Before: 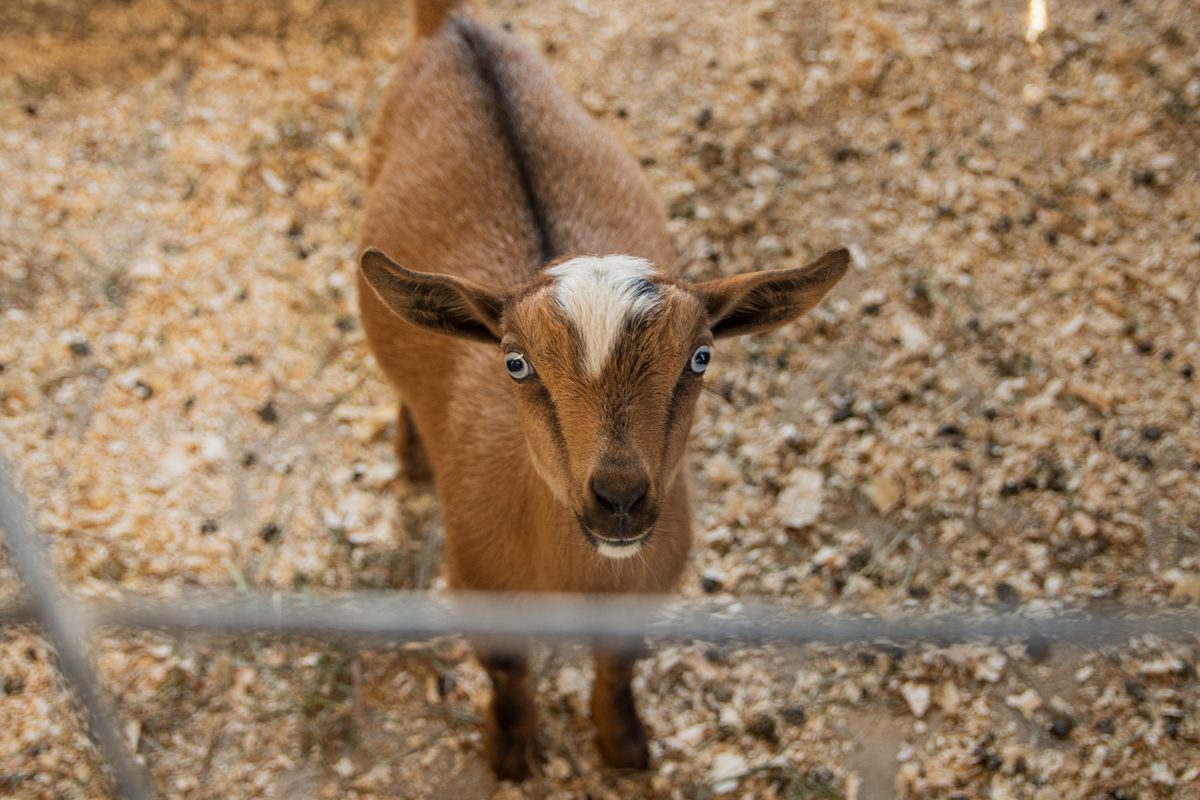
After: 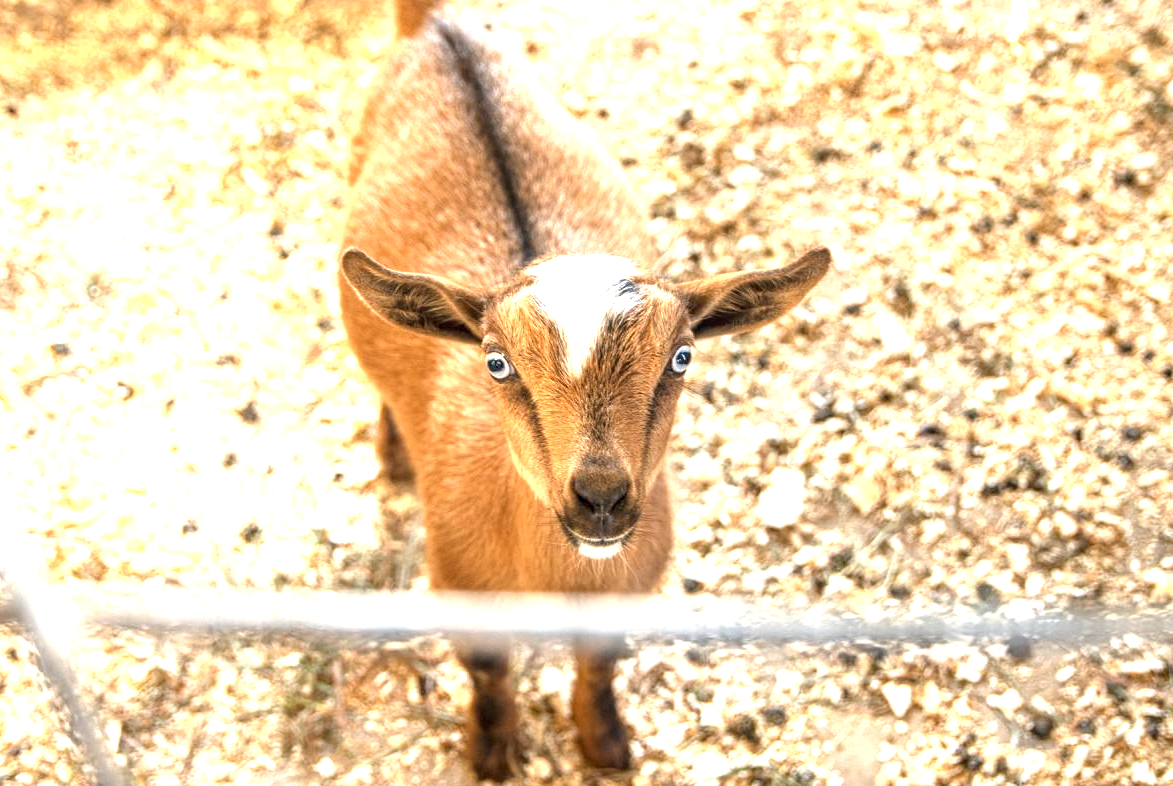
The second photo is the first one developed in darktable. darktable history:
local contrast: on, module defaults
tone equalizer: on, module defaults
crop and rotate: left 1.596%, right 0.575%, bottom 1.652%
exposure: exposure 2.006 EV, compensate highlight preservation false
